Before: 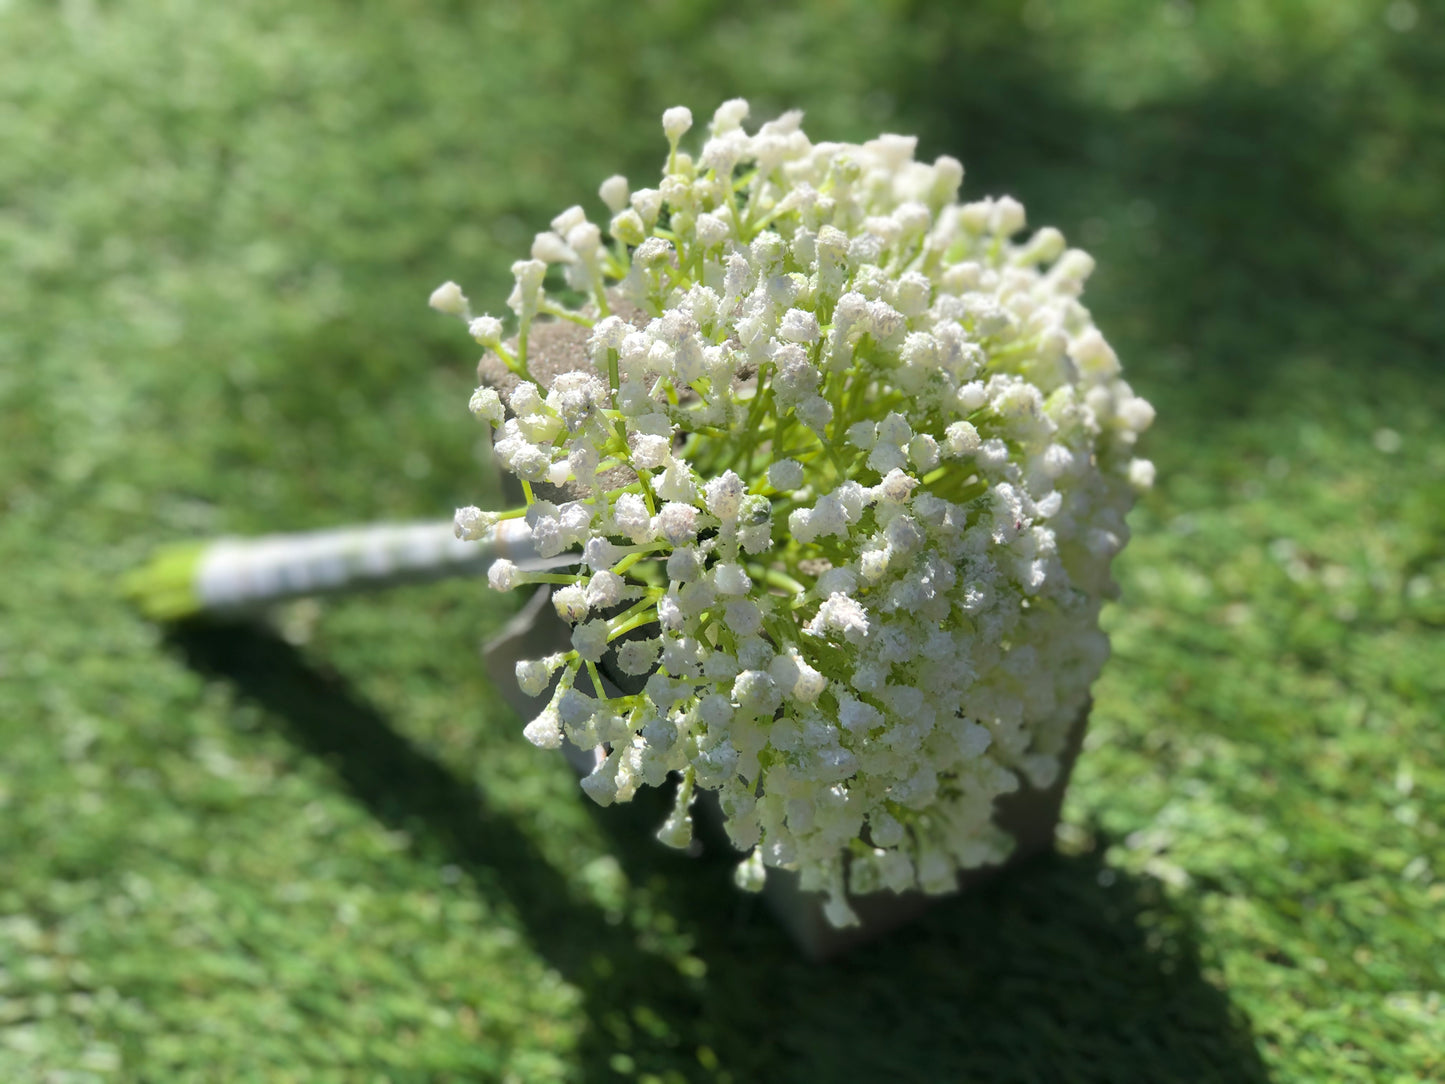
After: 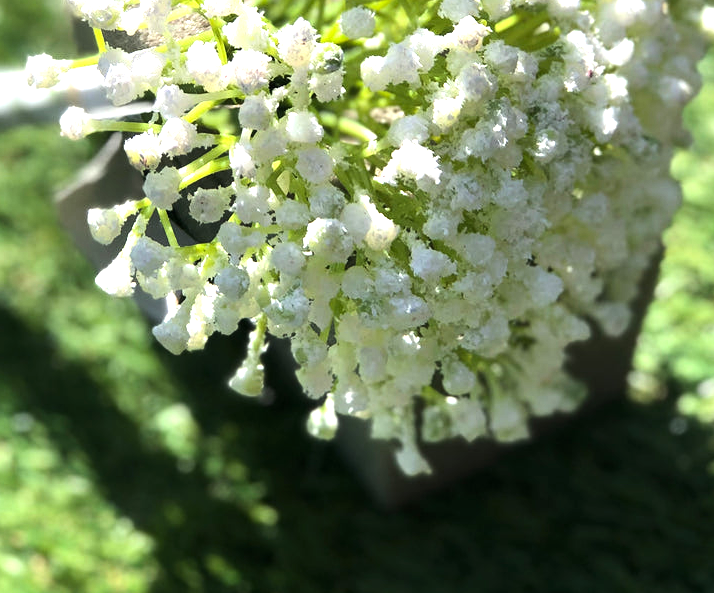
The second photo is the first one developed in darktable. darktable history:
crop: left 29.672%, top 41.786%, right 20.851%, bottom 3.487%
tone equalizer: -8 EV -0.75 EV, -7 EV -0.7 EV, -6 EV -0.6 EV, -5 EV -0.4 EV, -3 EV 0.4 EV, -2 EV 0.6 EV, -1 EV 0.7 EV, +0 EV 0.75 EV, edges refinement/feathering 500, mask exposure compensation -1.57 EV, preserve details no
exposure: black level correction 0.001, exposure 0.5 EV, compensate exposure bias true, compensate highlight preservation false
